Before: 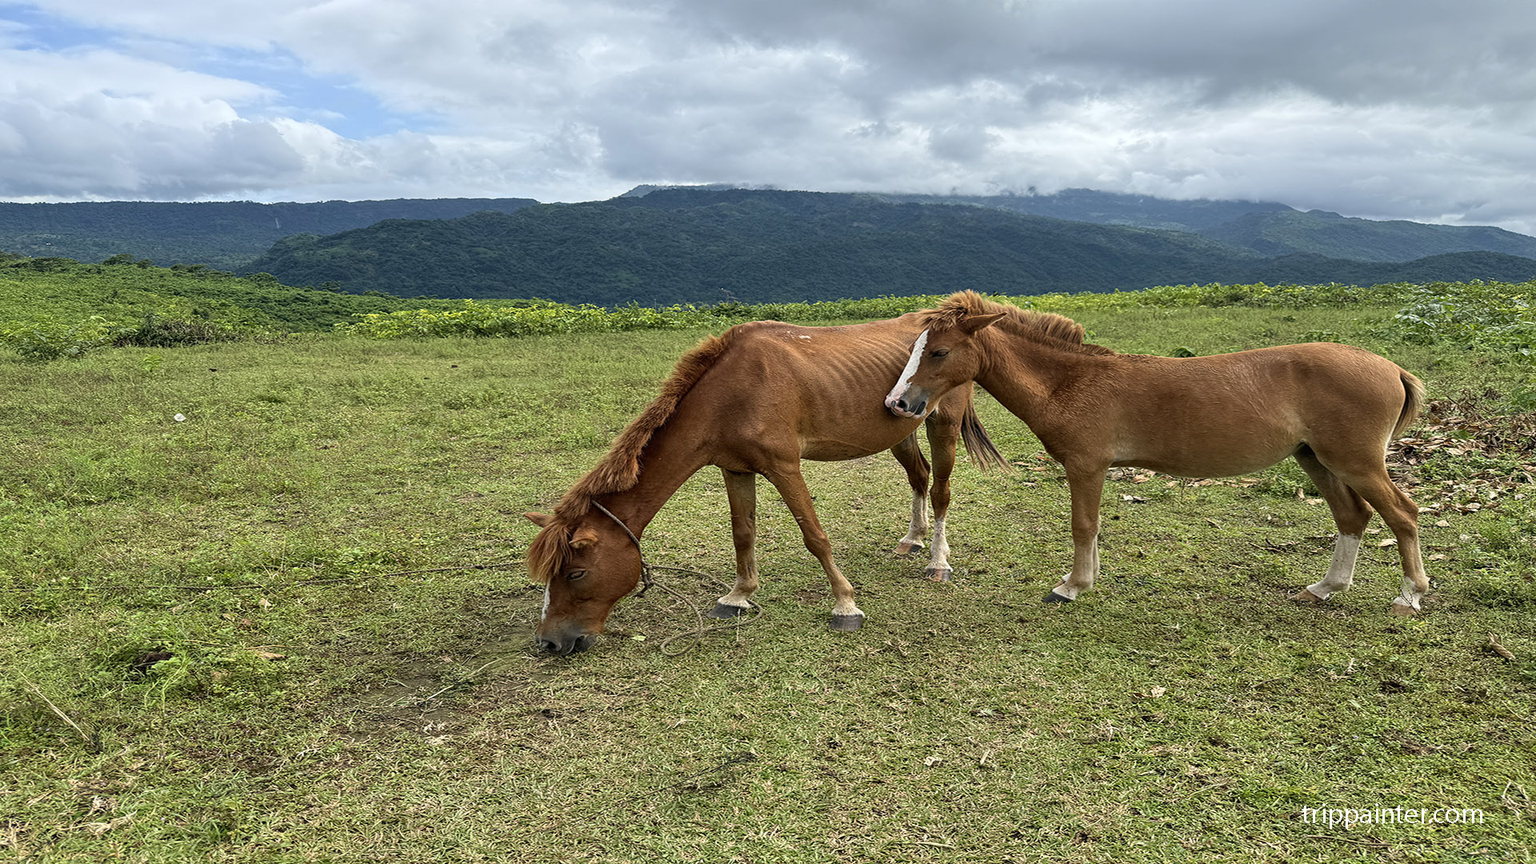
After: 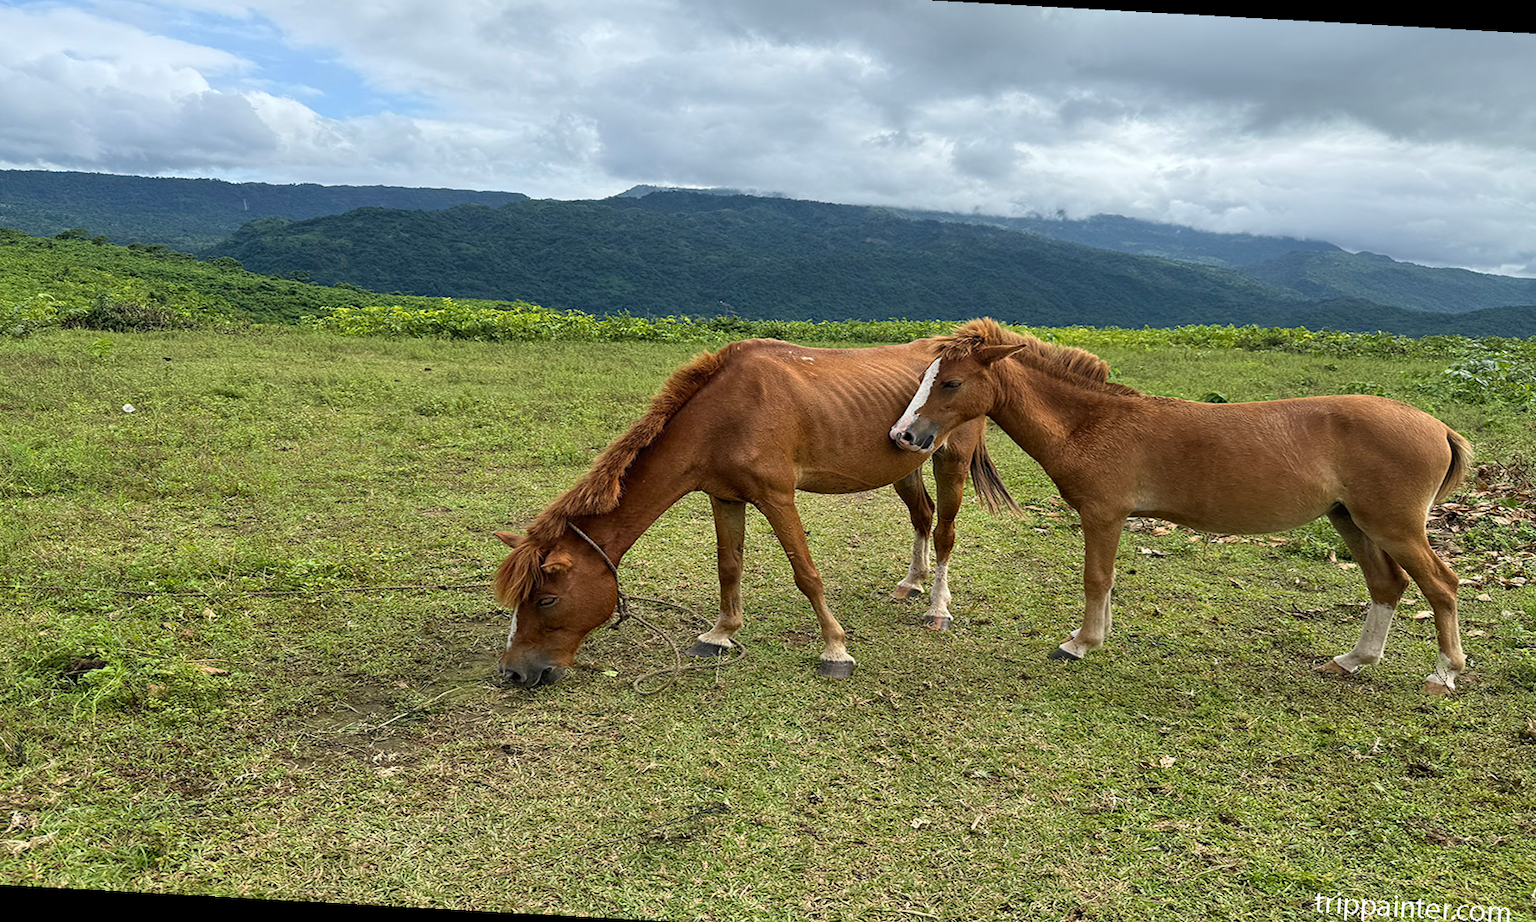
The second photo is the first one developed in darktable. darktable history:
crop and rotate: angle -3.15°, left 5.381%, top 5.206%, right 4.642%, bottom 4.549%
